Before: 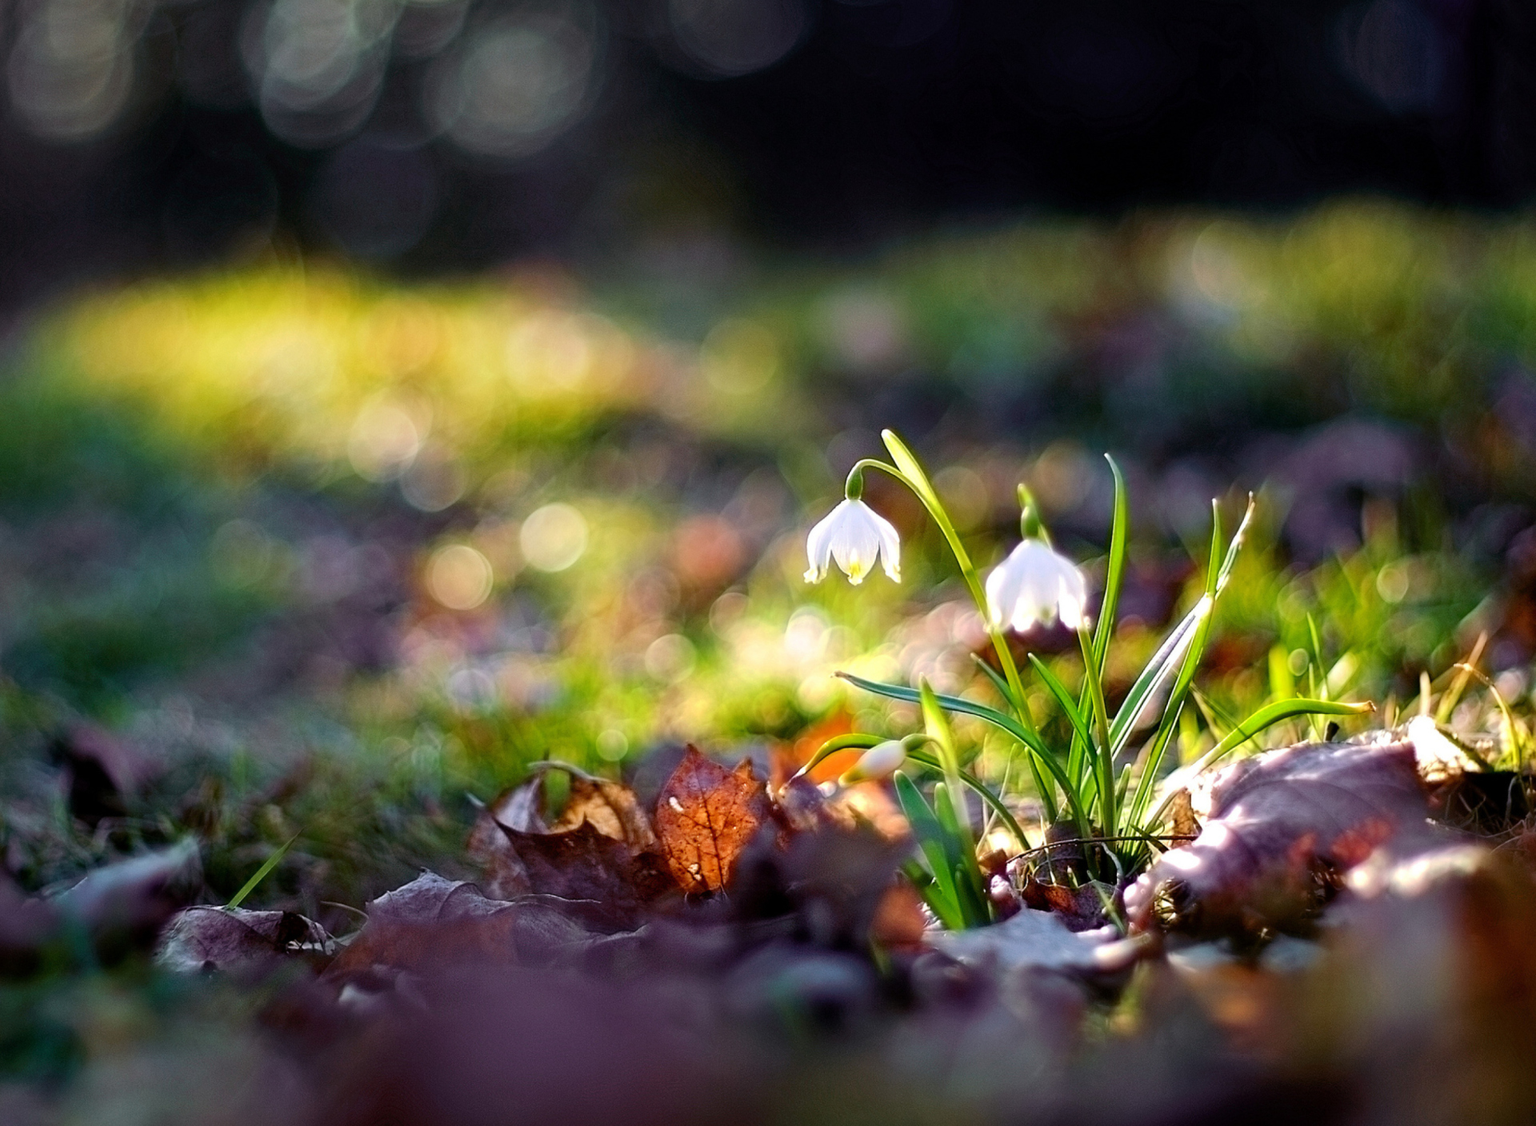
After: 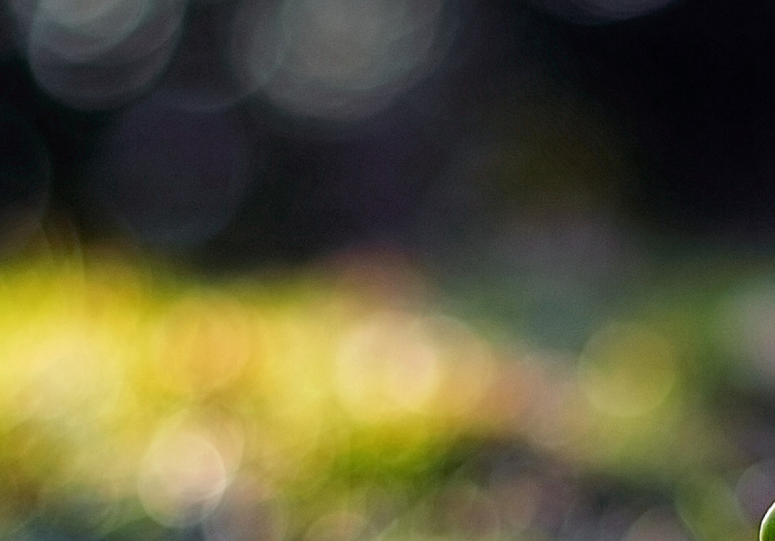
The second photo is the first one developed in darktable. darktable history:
crop: left 15.49%, top 5.425%, right 44.109%, bottom 56.109%
